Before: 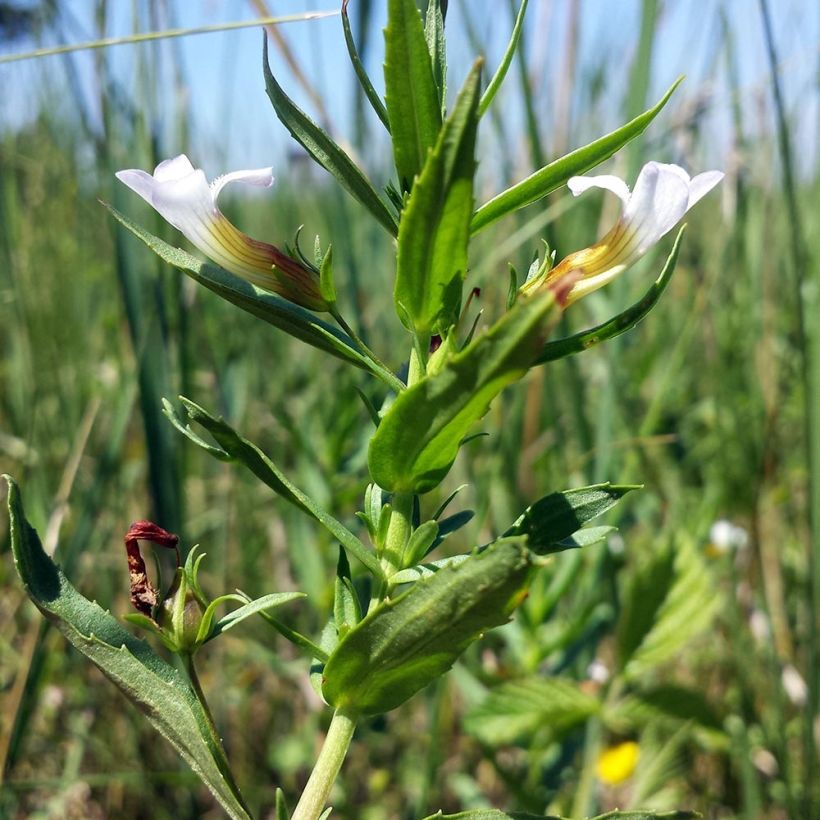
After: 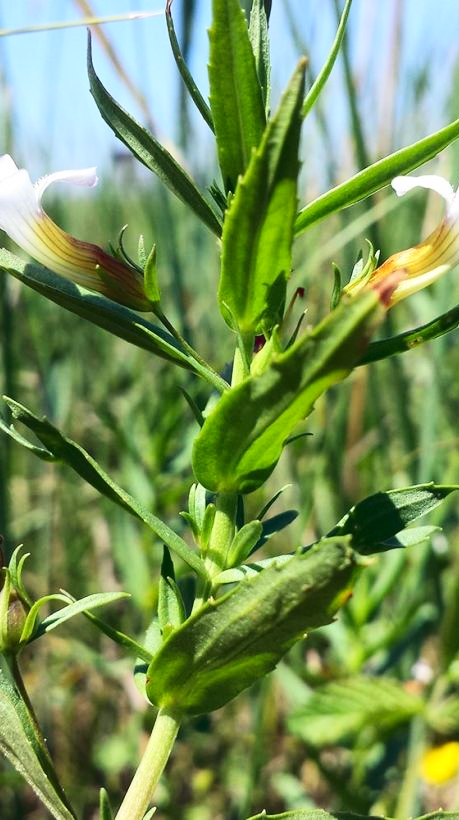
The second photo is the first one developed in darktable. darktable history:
contrast brightness saturation: contrast 0.073
crop: left 21.476%, right 22.547%
tone curve: curves: ch0 [(0, 0) (0.003, 0.072) (0.011, 0.077) (0.025, 0.082) (0.044, 0.094) (0.069, 0.106) (0.1, 0.125) (0.136, 0.145) (0.177, 0.173) (0.224, 0.216) (0.277, 0.281) (0.335, 0.356) (0.399, 0.436) (0.468, 0.53) (0.543, 0.629) (0.623, 0.724) (0.709, 0.808) (0.801, 0.88) (0.898, 0.941) (1, 1)], color space Lab, linked channels, preserve colors none
